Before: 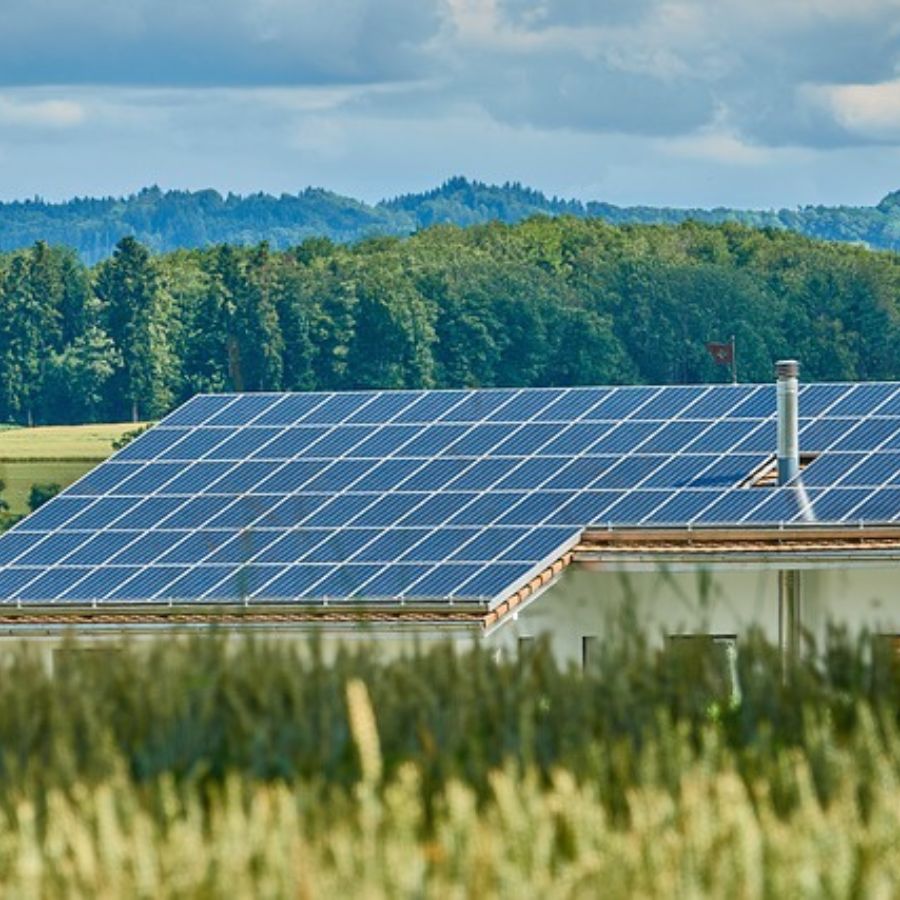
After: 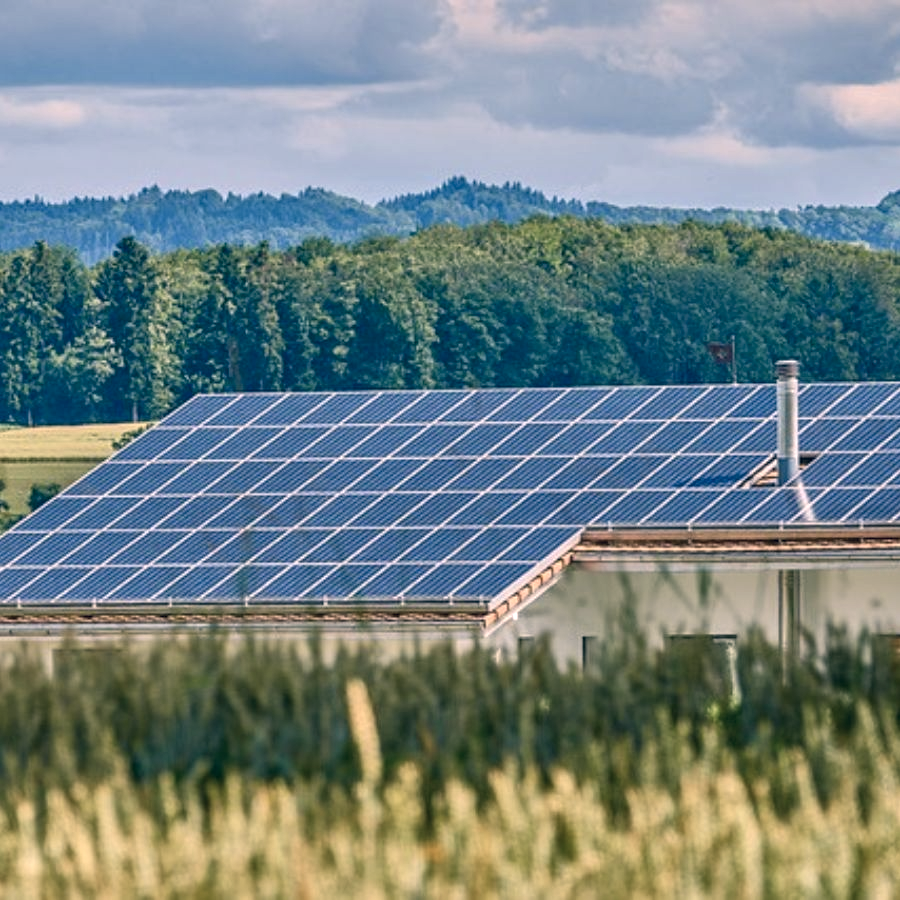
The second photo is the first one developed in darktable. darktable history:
color correction: highlights a* 14.46, highlights b* 5.85, shadows a* -5.53, shadows b* -15.24, saturation 0.85
local contrast: detail 130%
